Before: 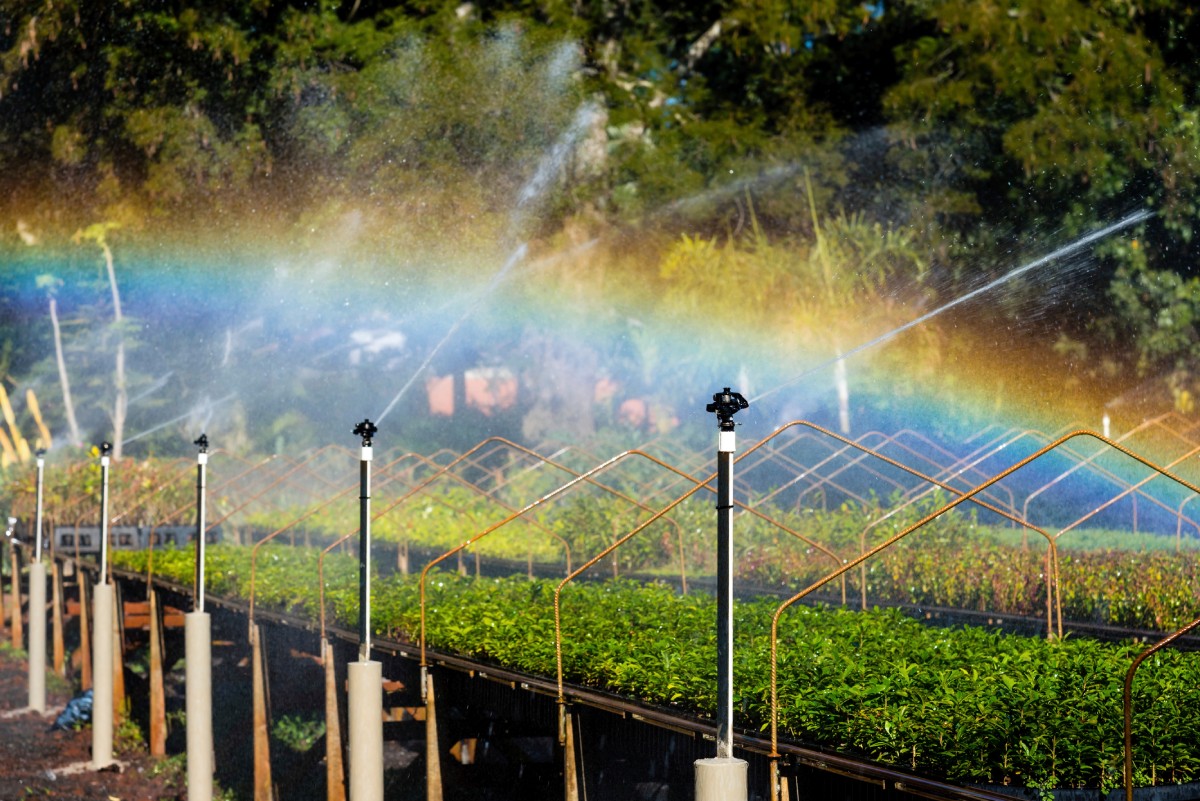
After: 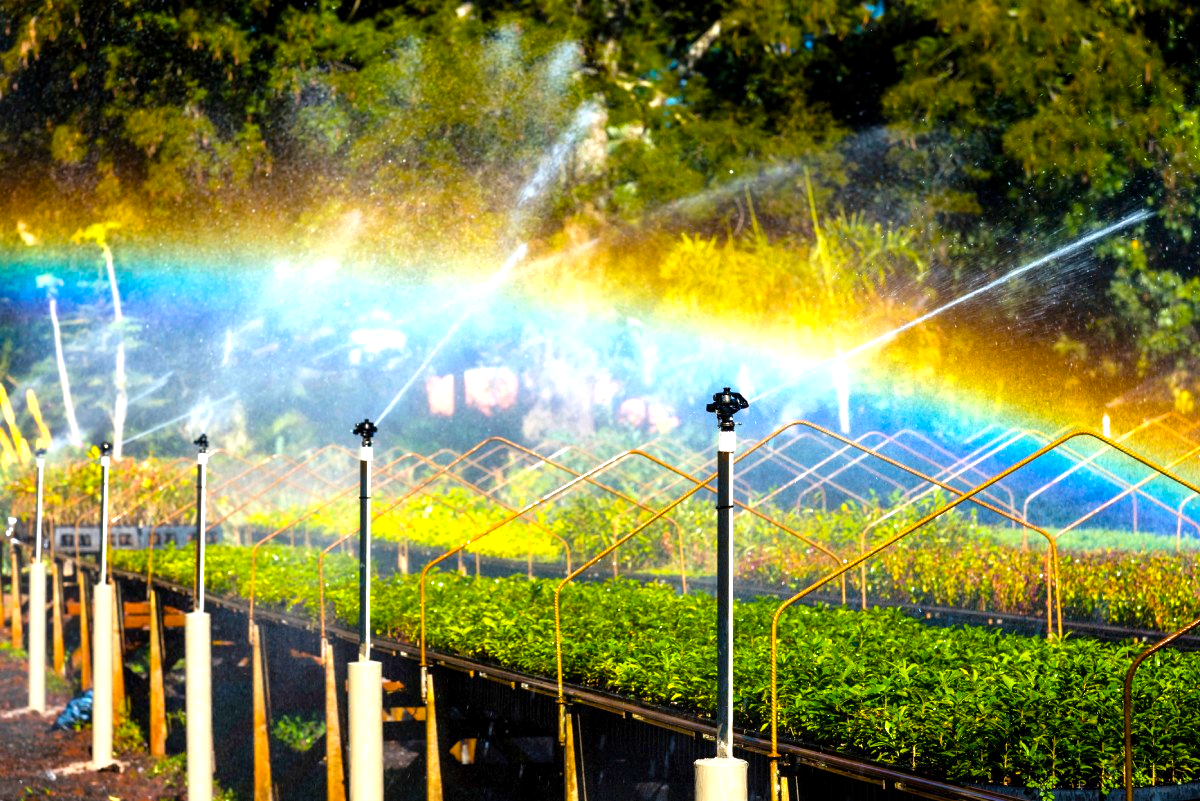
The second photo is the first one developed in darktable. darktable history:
color balance rgb: linear chroma grading › global chroma 14.804%, perceptual saturation grading › global saturation 25.652%, perceptual brilliance grading › global brilliance 25.769%, global vibrance 19.591%
contrast brightness saturation: contrast 0.008, saturation -0.066
local contrast: mode bilateral grid, contrast 20, coarseness 50, detail 119%, midtone range 0.2
